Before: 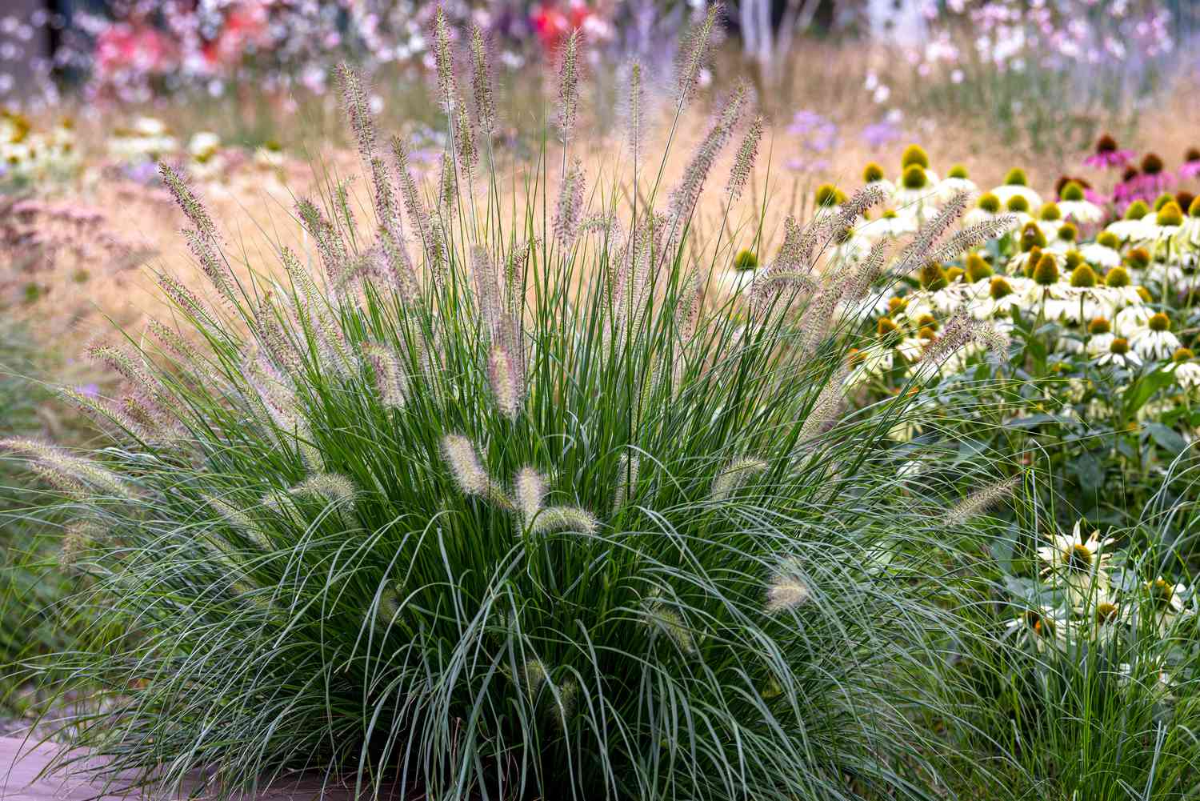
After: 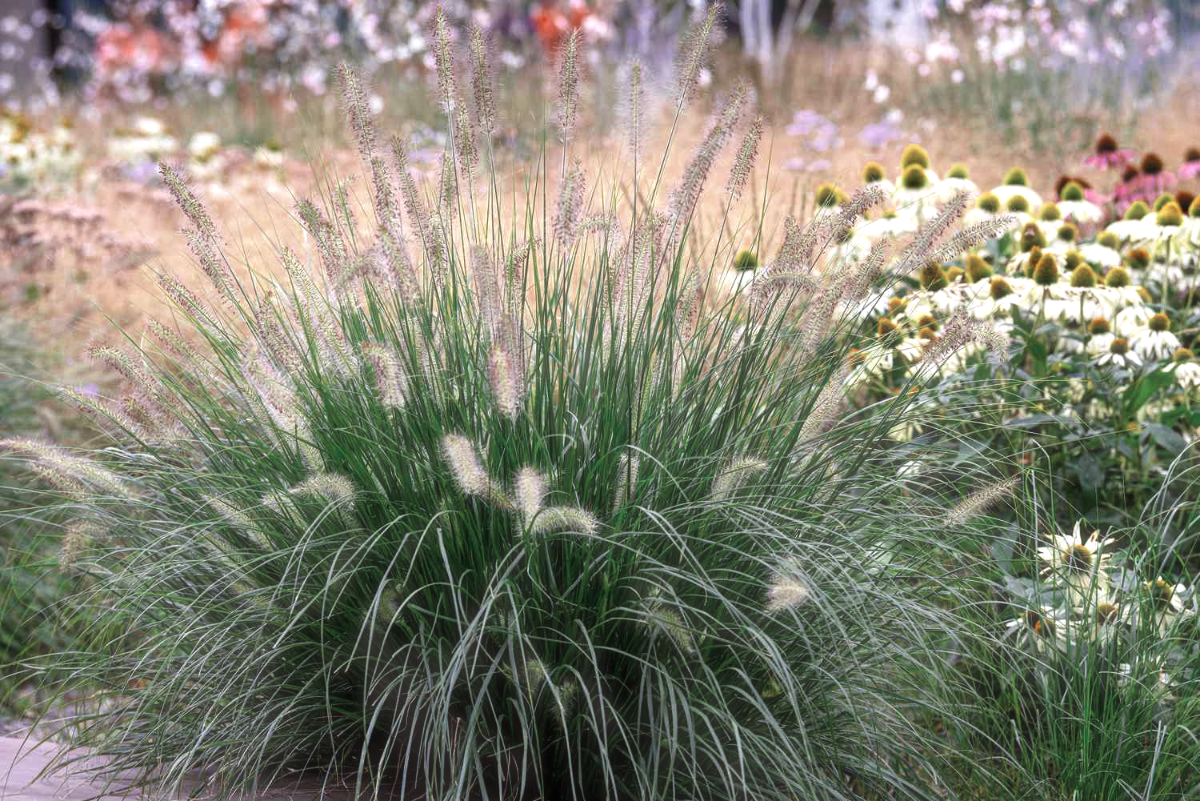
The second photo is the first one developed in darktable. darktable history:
exposure: exposure 0.202 EV, compensate exposure bias true, compensate highlight preservation false
color zones: curves: ch0 [(0, 0.5) (0.125, 0.4) (0.25, 0.5) (0.375, 0.4) (0.5, 0.4) (0.625, 0.35) (0.75, 0.35) (0.875, 0.5)]; ch1 [(0, 0.35) (0.125, 0.45) (0.25, 0.35) (0.375, 0.35) (0.5, 0.35) (0.625, 0.35) (0.75, 0.45) (0.875, 0.35)]; ch2 [(0, 0.6) (0.125, 0.5) (0.25, 0.5) (0.375, 0.6) (0.5, 0.6) (0.625, 0.5) (0.75, 0.5) (0.875, 0.5)]
haze removal: strength -0.113, compatibility mode true, adaptive false
